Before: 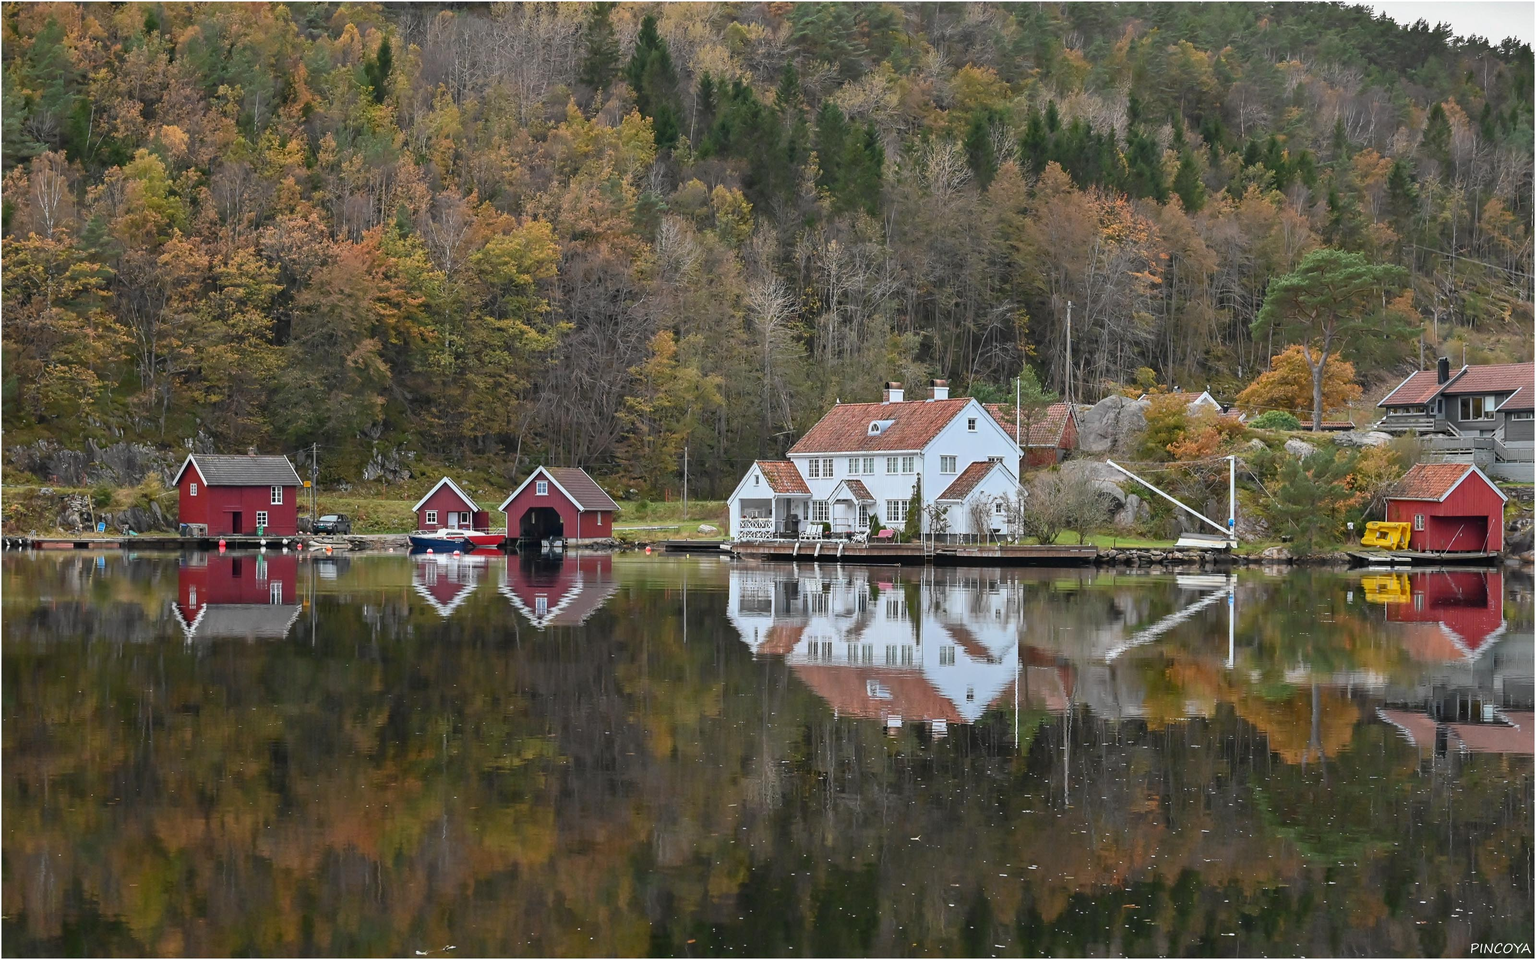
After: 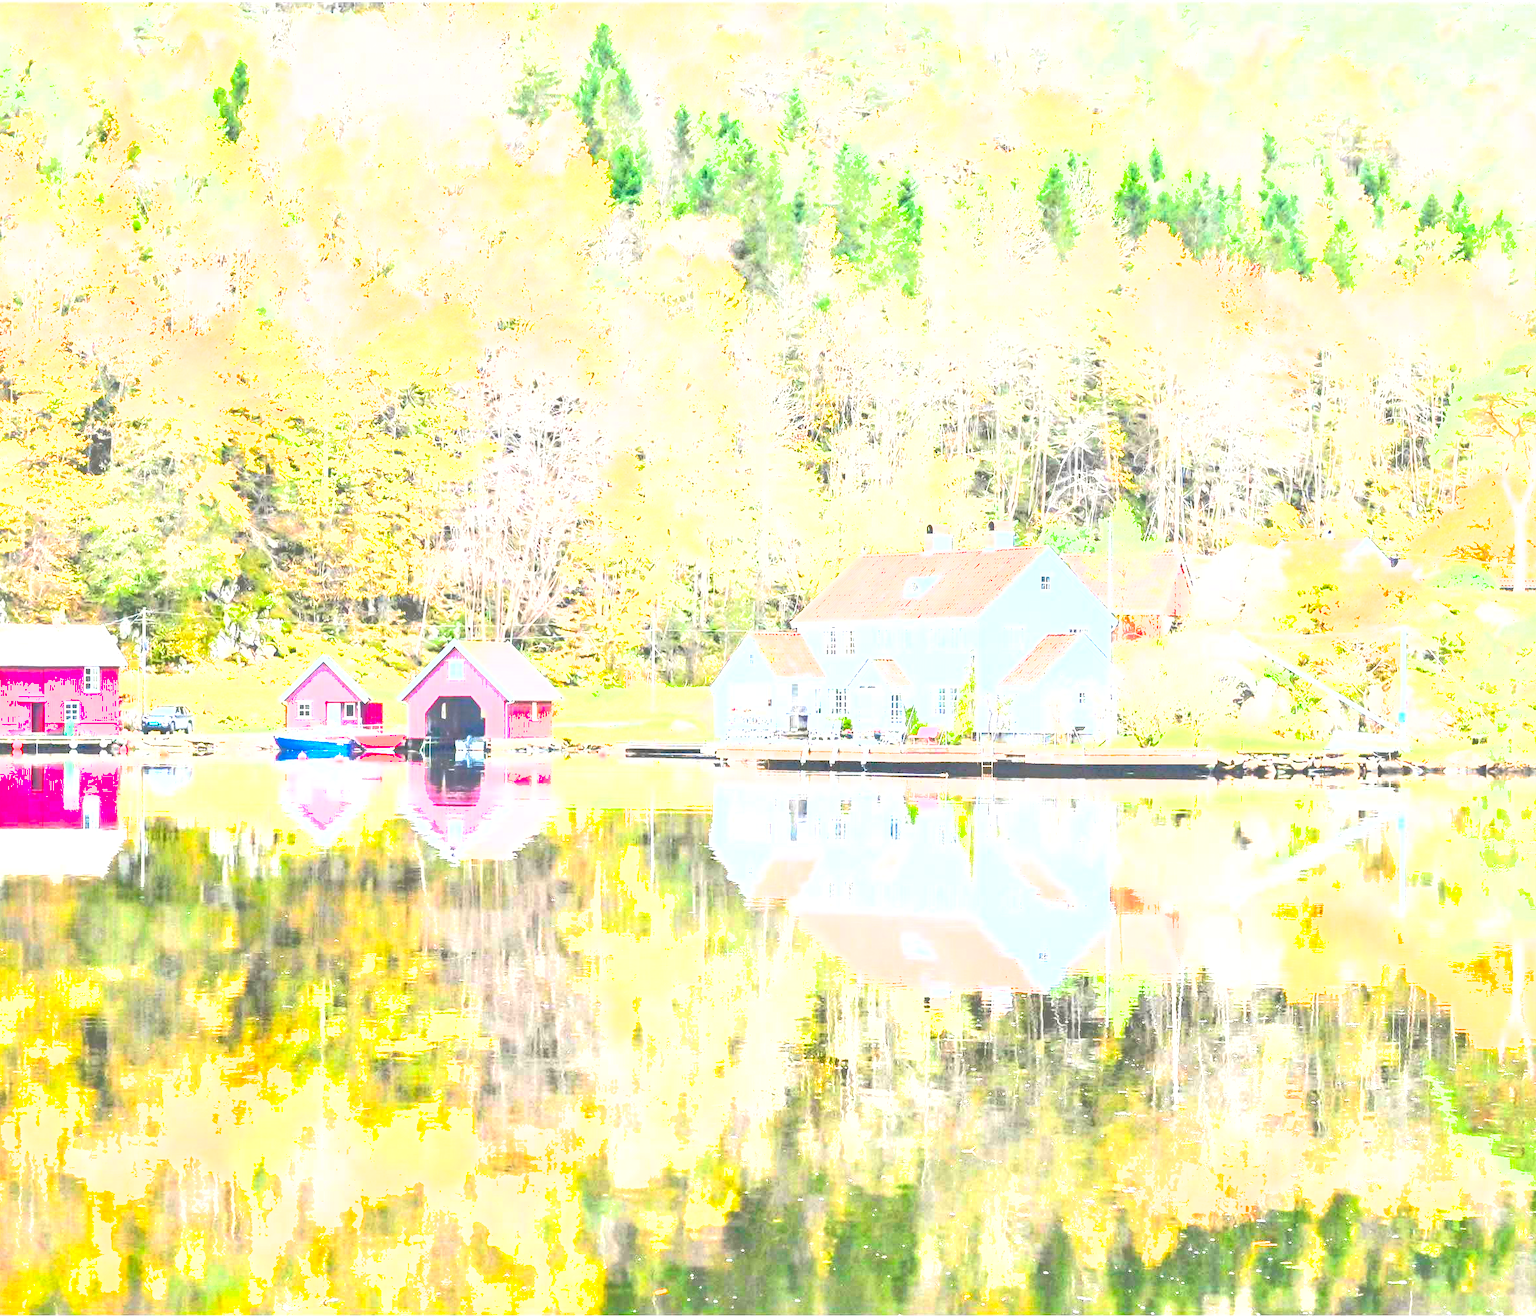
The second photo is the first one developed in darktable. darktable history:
exposure: black level correction 0, exposure 4.025 EV, compensate highlight preservation false
crop: left 13.657%, top 0%, right 13.449%
contrast brightness saturation: contrast 0.237, brightness 0.266, saturation 0.389
shadows and highlights: on, module defaults
local contrast: on, module defaults
